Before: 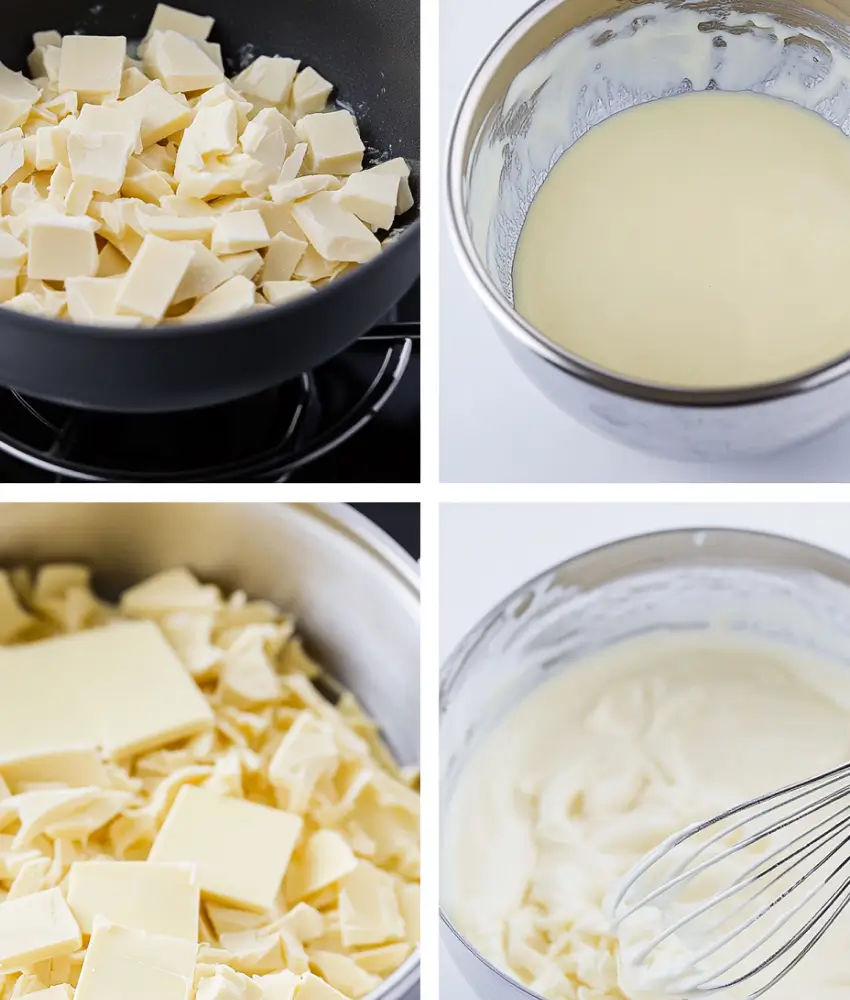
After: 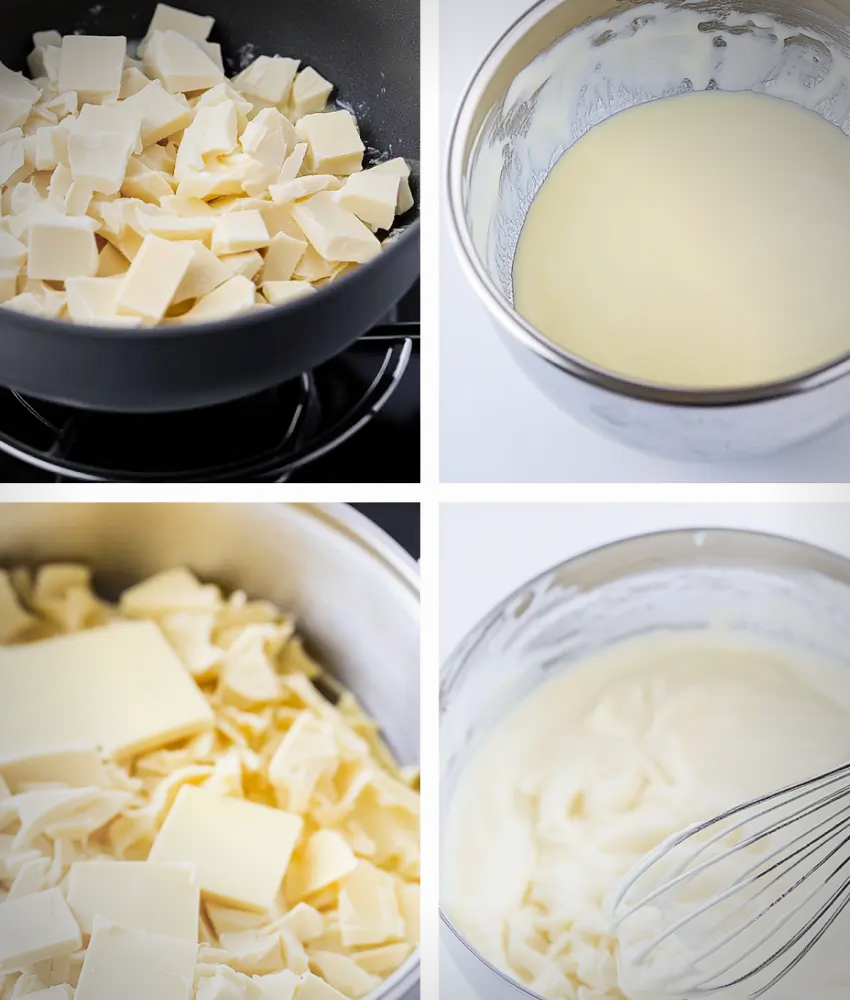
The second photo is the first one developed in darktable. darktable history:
filmic rgb: black relative exposure -15 EV, white relative exposure 3 EV, threshold 6 EV, target black luminance 0%, hardness 9.27, latitude 99%, contrast 0.912, shadows ↔ highlights balance 0.505%, add noise in highlights 0, color science v3 (2019), use custom middle-gray values true, iterations of high-quality reconstruction 0, contrast in highlights soft, enable highlight reconstruction true
exposure: exposure 0.515 EV, compensate highlight preservation false
vignetting: automatic ratio true
